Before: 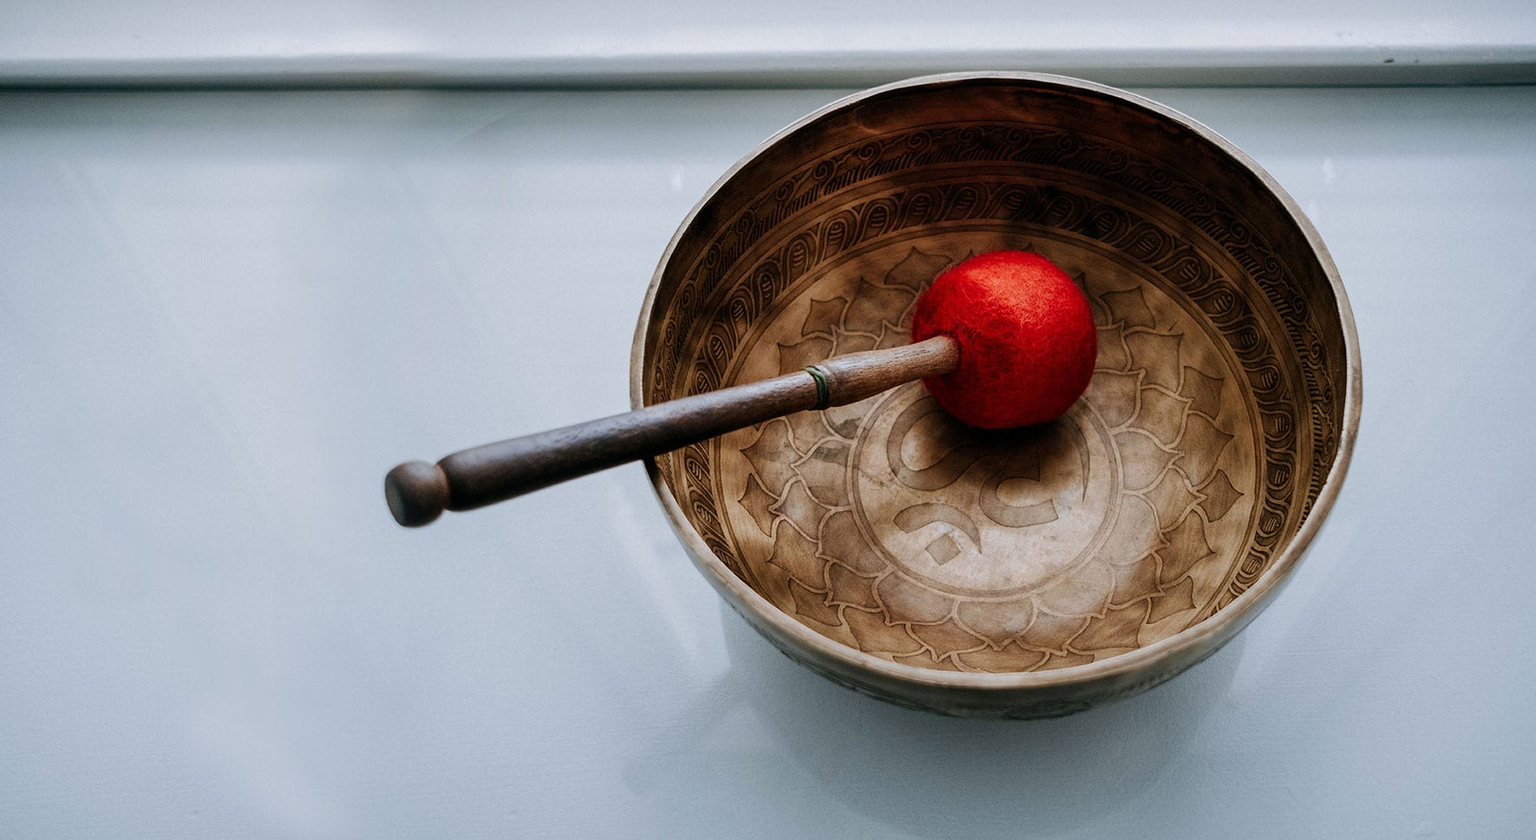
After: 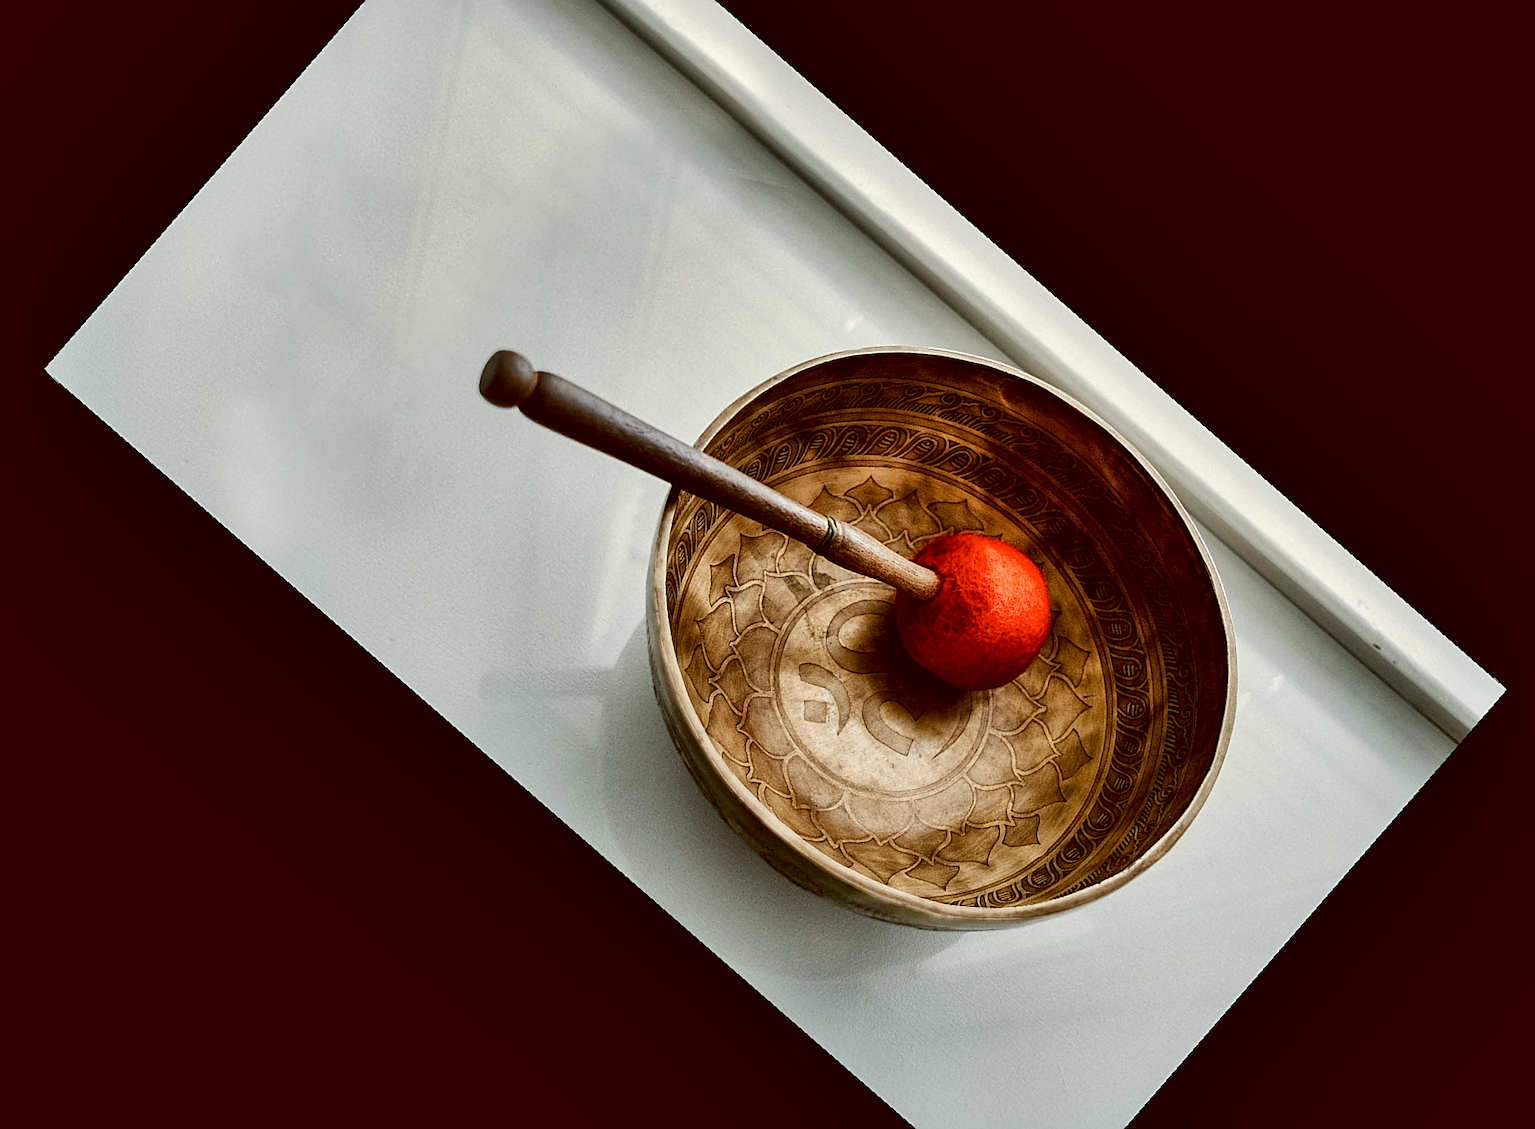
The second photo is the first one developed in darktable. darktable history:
local contrast: mode bilateral grid, contrast 25, coarseness 60, detail 151%, midtone range 0.2
shadows and highlights: white point adjustment 0.05, highlights color adjustment 55.9%, soften with gaussian
crop and rotate: angle -46.26°, top 16.234%, right 0.912%, bottom 11.704%
color balance: lift [1.001, 1.007, 1, 0.993], gamma [1.023, 1.026, 1.01, 0.974], gain [0.964, 1.059, 1.073, 0.927]
sharpen: on, module defaults
levels: levels [0, 0.476, 0.951]
rotate and perspective: rotation -5.2°, automatic cropping off
